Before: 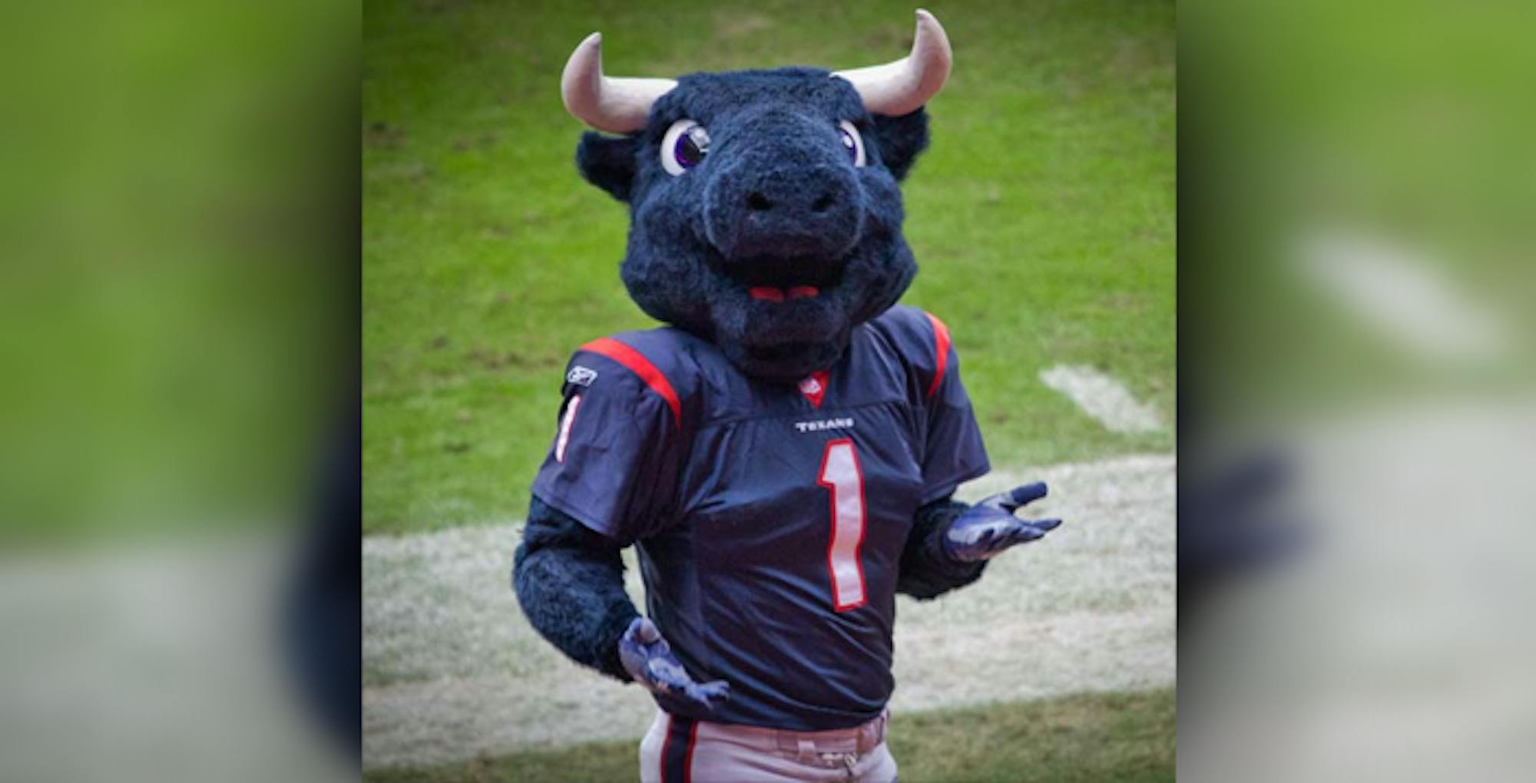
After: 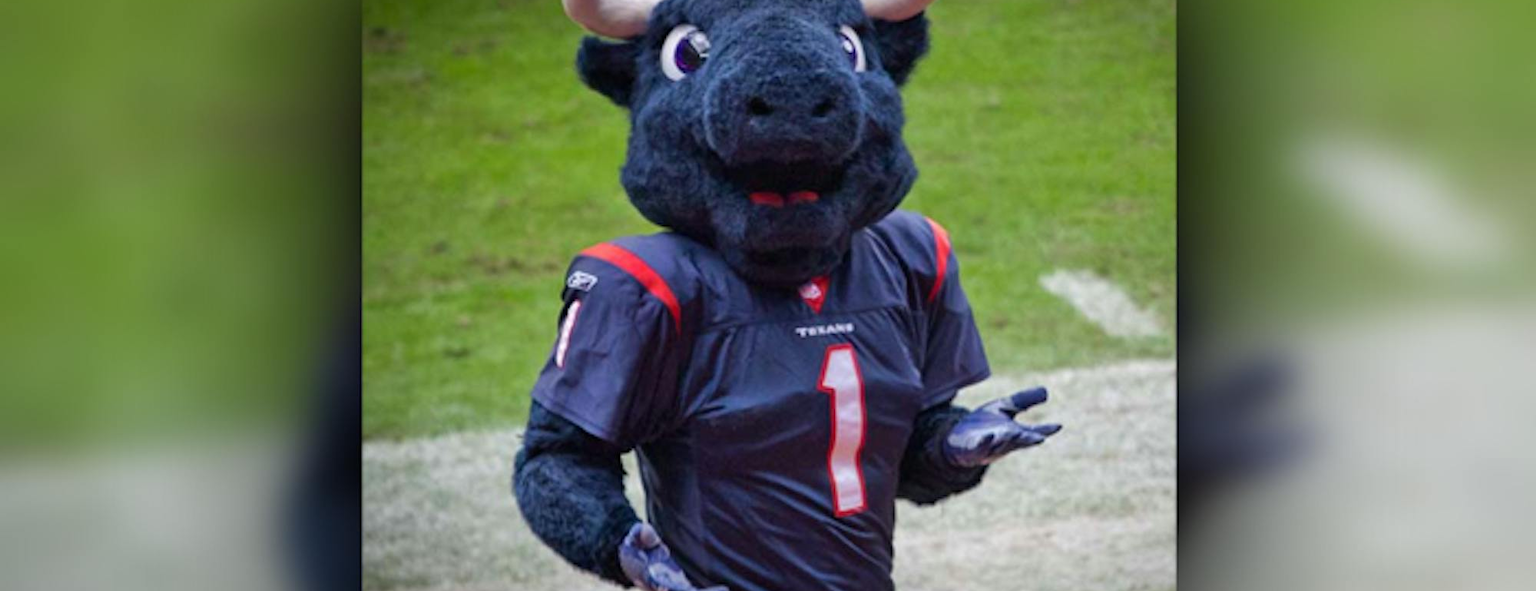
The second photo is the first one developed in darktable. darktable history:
crop and rotate: top 12.17%, bottom 12.304%
